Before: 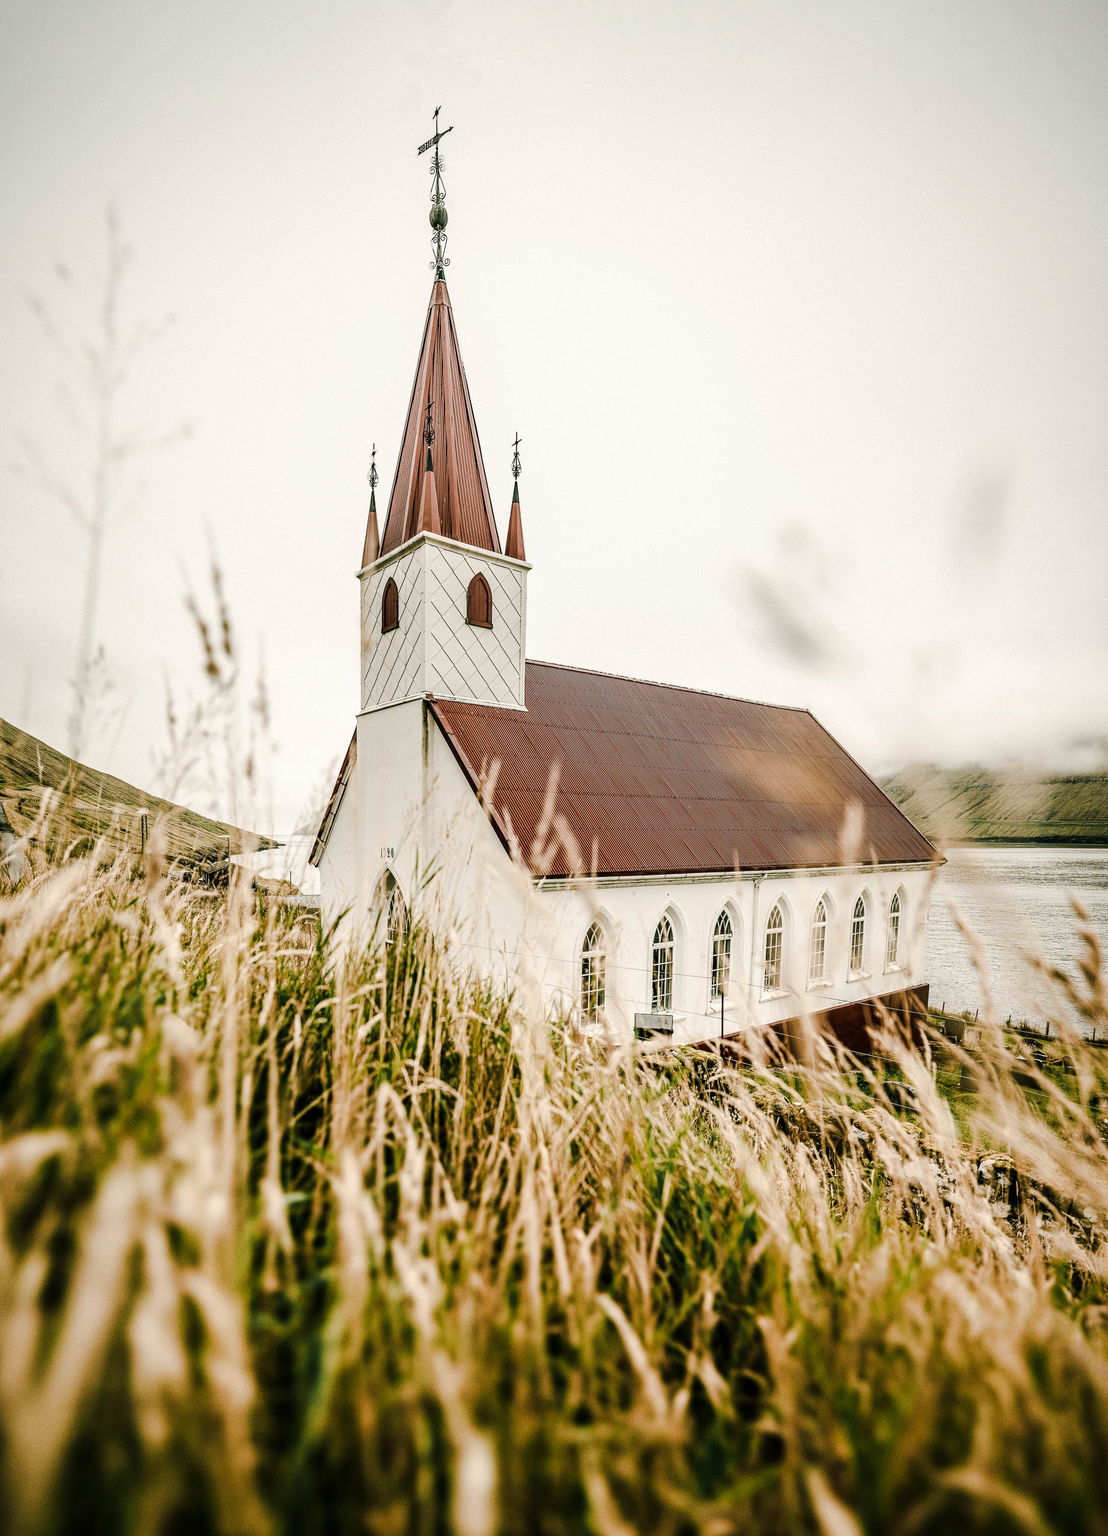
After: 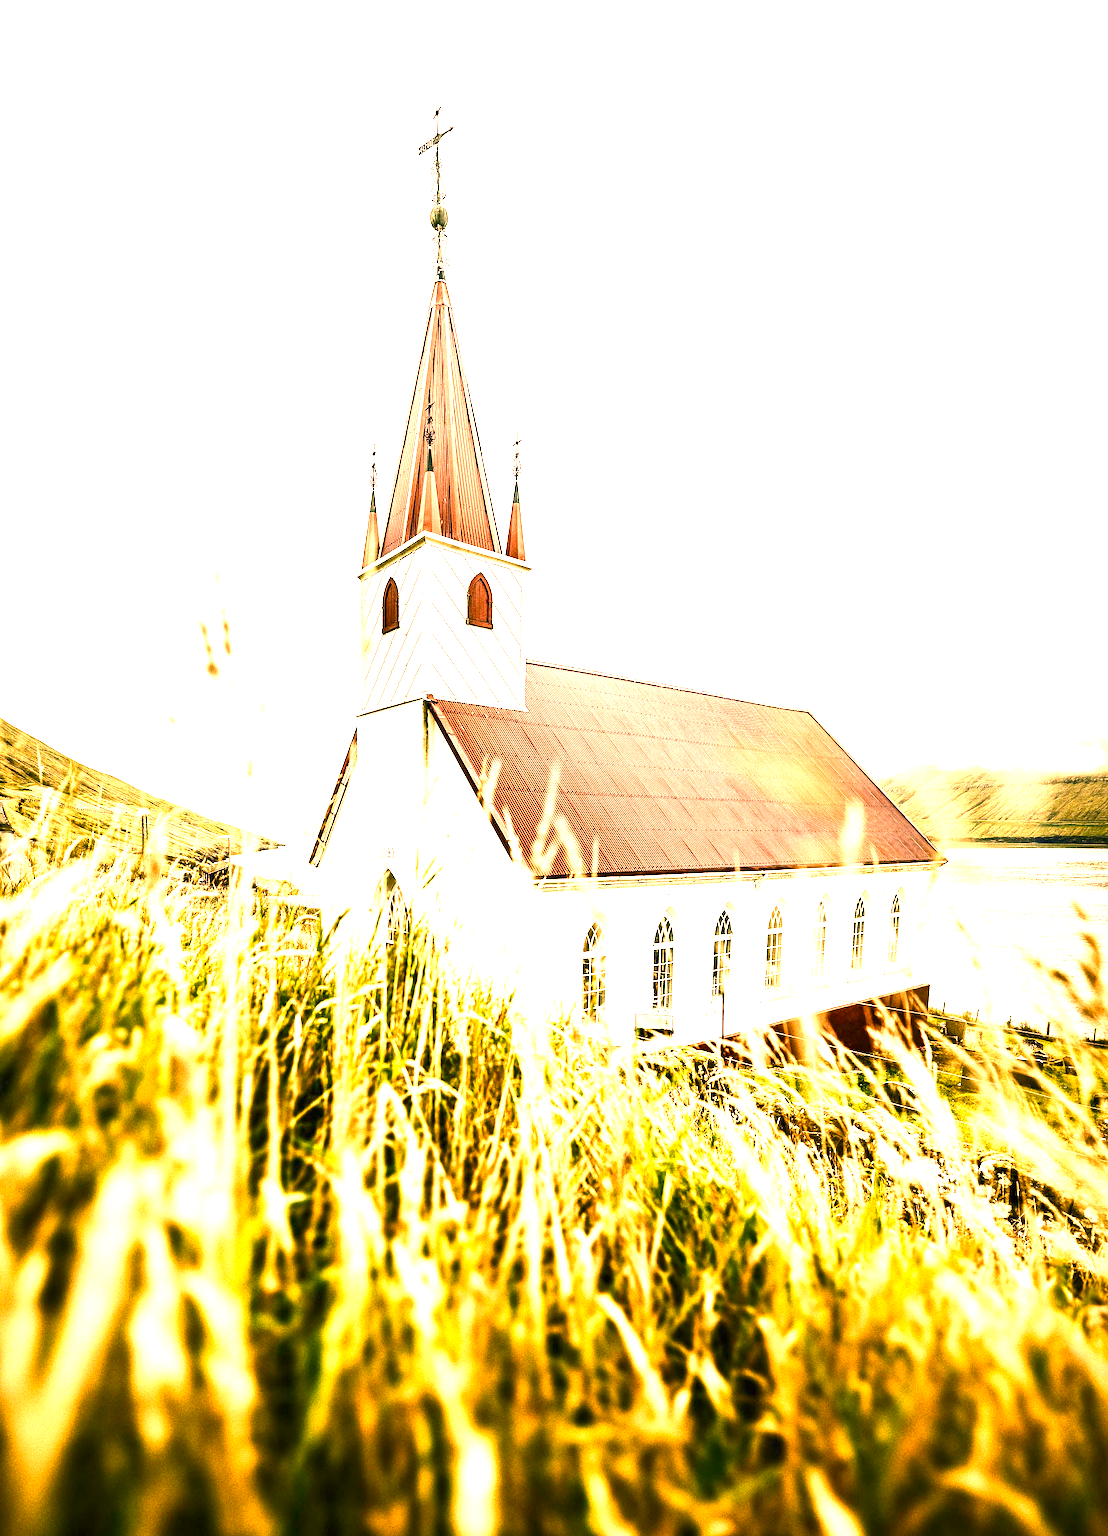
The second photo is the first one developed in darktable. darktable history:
exposure: black level correction 0, exposure 1.95 EV, compensate highlight preservation false
color balance rgb: linear chroma grading › global chroma 0.369%, perceptual saturation grading › global saturation 20%, perceptual saturation grading › highlights -25.32%, perceptual saturation grading › shadows 24.364%, global vibrance 15.995%, saturation formula JzAzBz (2021)
color correction: highlights a* 21.87, highlights b* 22.45
